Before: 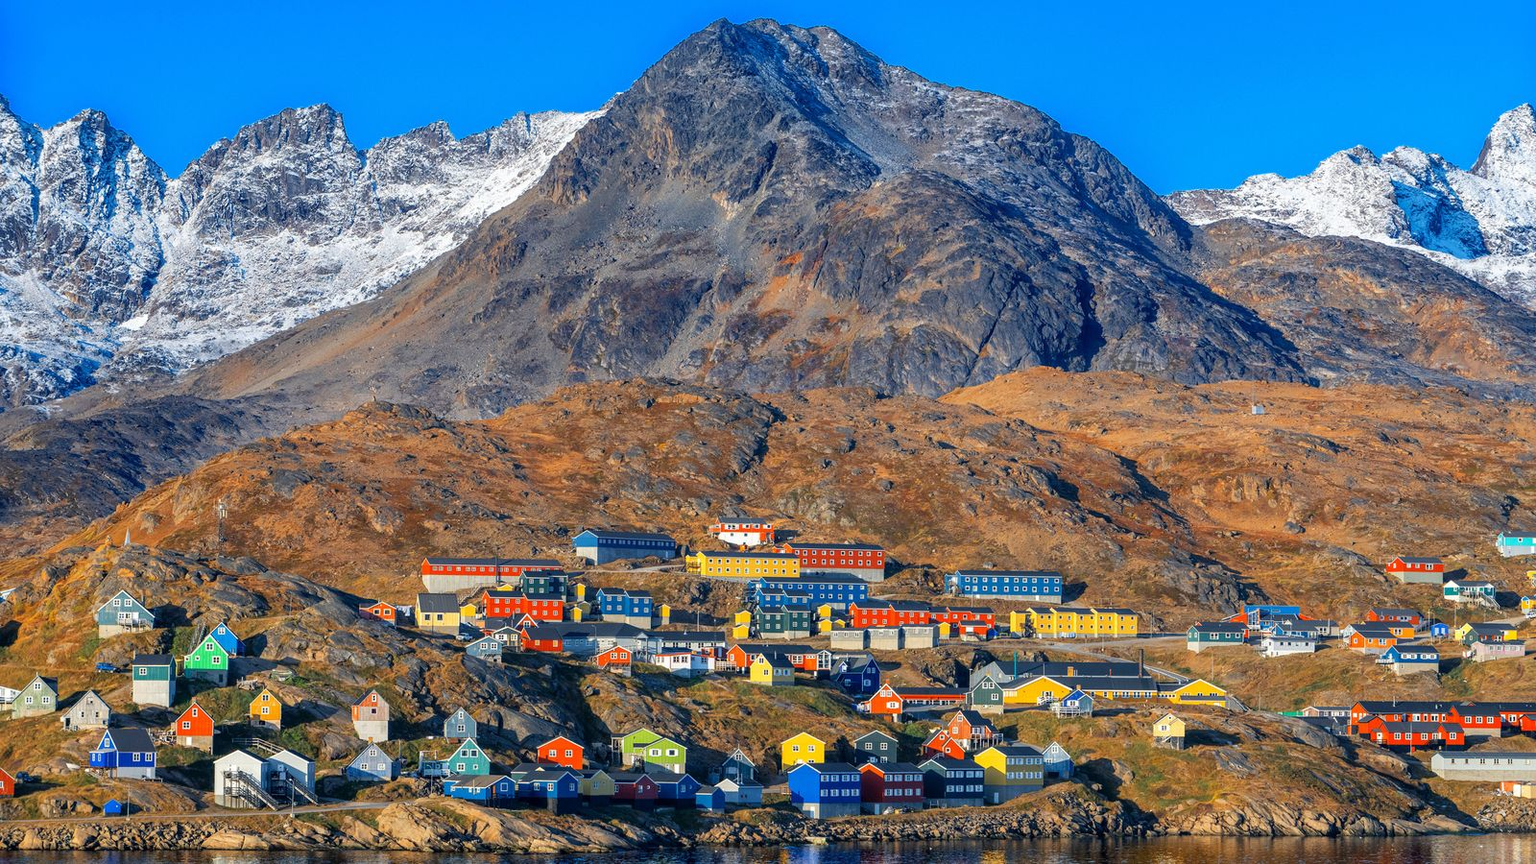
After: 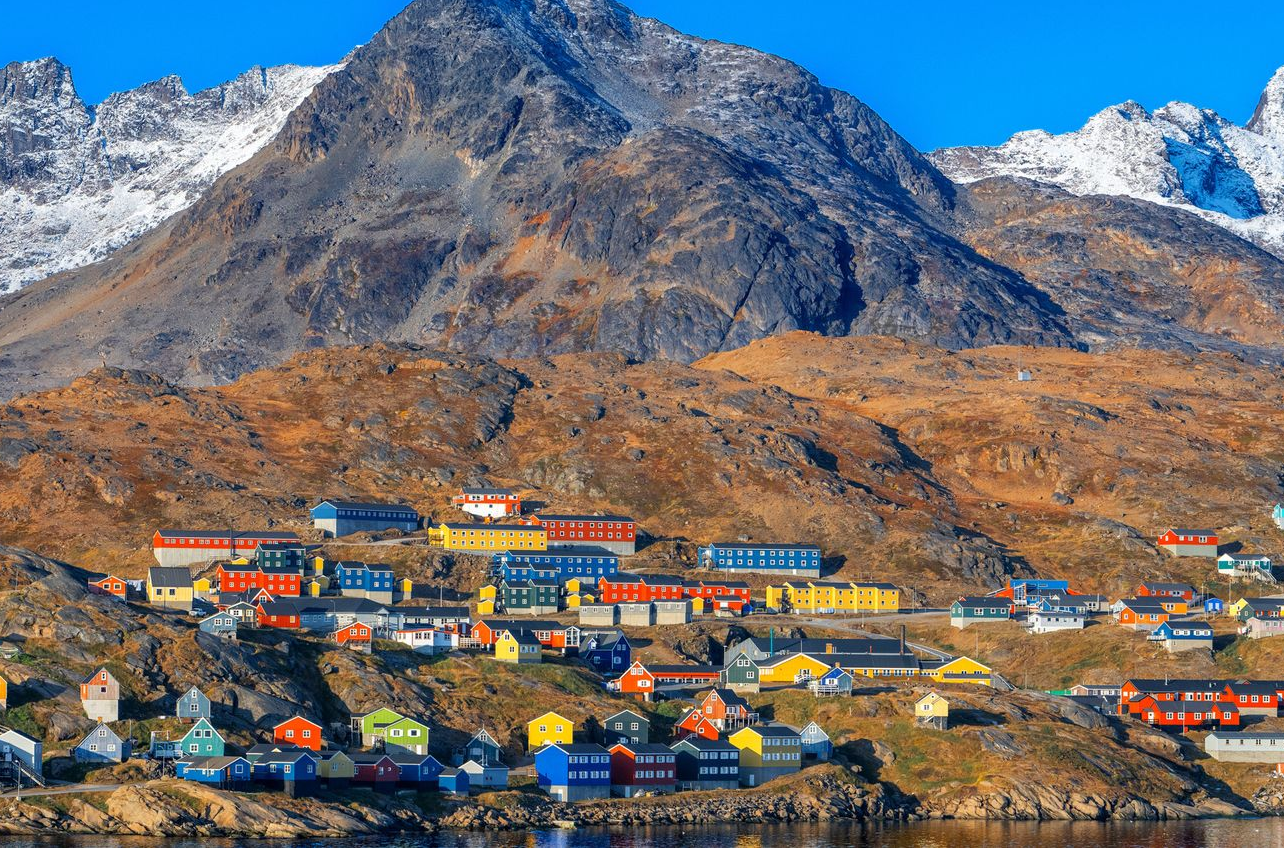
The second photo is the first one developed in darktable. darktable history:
crop and rotate: left 17.902%, top 5.729%, right 1.823%
